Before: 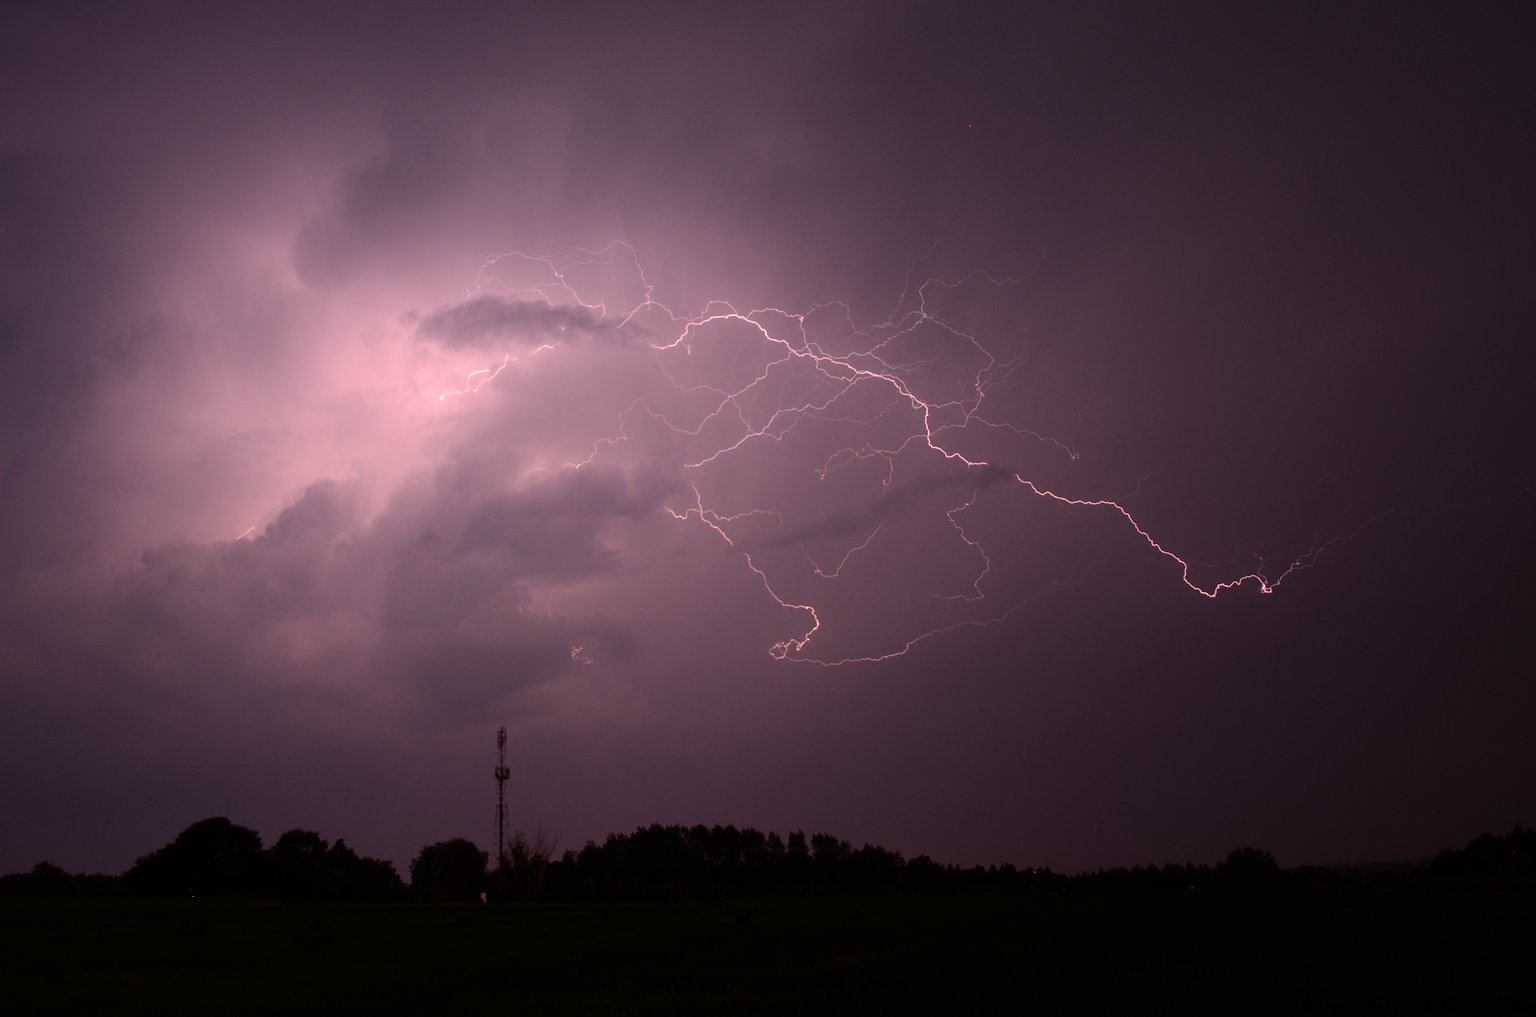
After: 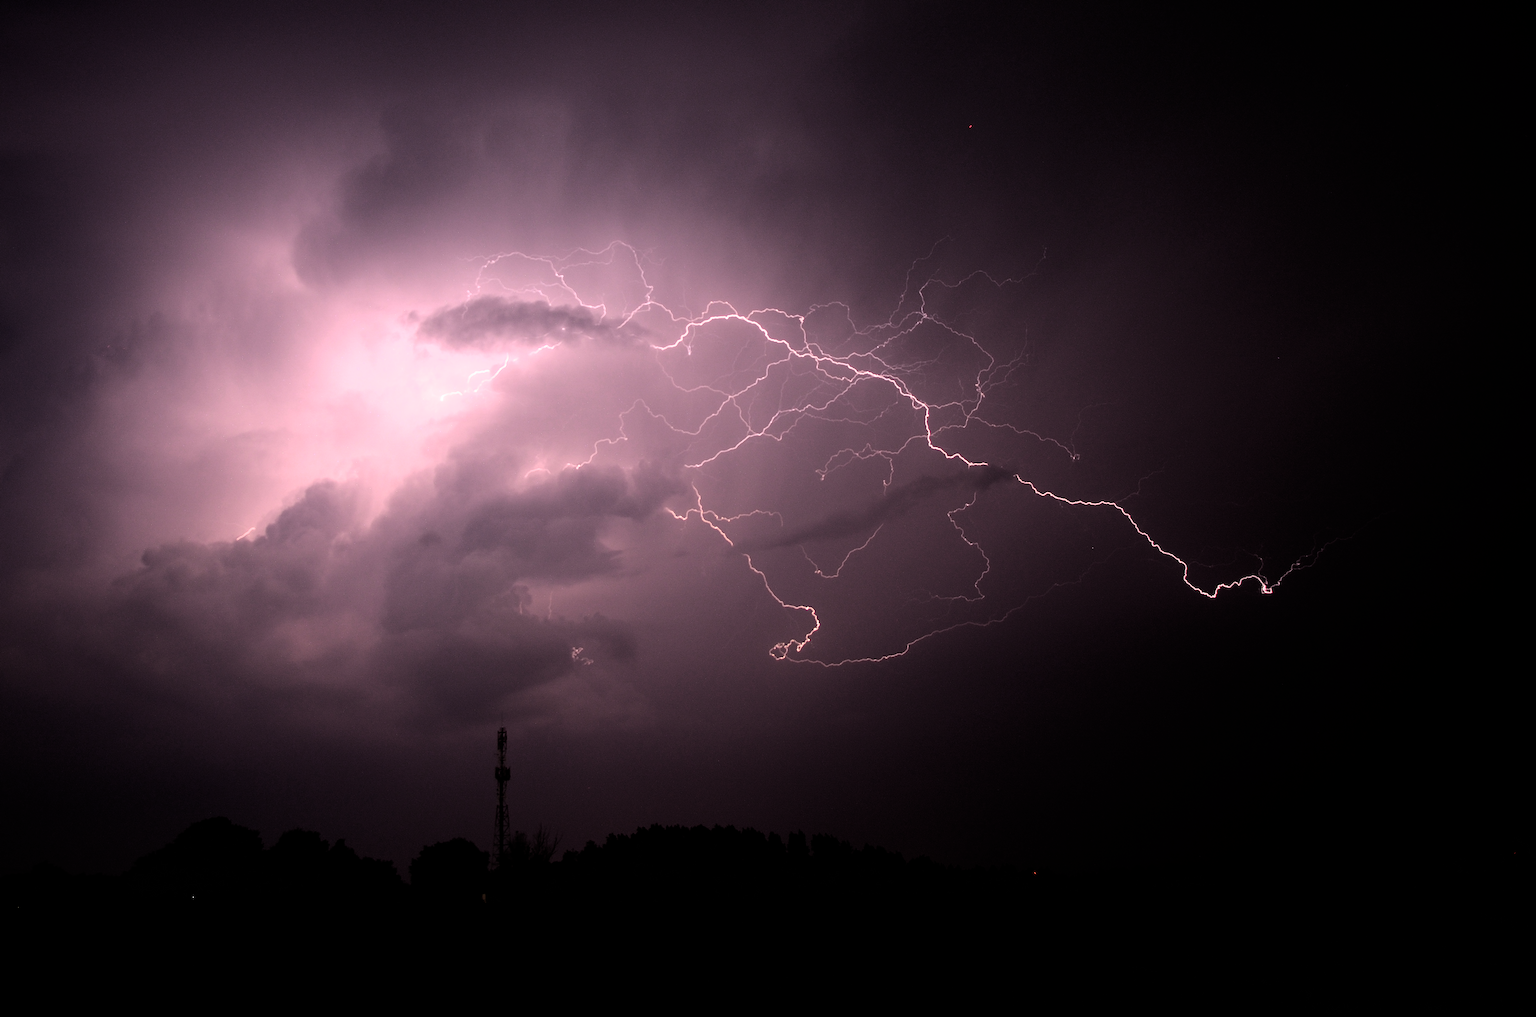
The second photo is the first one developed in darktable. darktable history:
filmic rgb: black relative exposure -8.2 EV, white relative exposure 2.21 EV, hardness 7.04, latitude 86.15%, contrast 1.691, highlights saturation mix -4.14%, shadows ↔ highlights balance -1.88%, add noise in highlights 0.001, color science v3 (2019), use custom middle-gray values true, iterations of high-quality reconstruction 0, contrast in highlights soft
